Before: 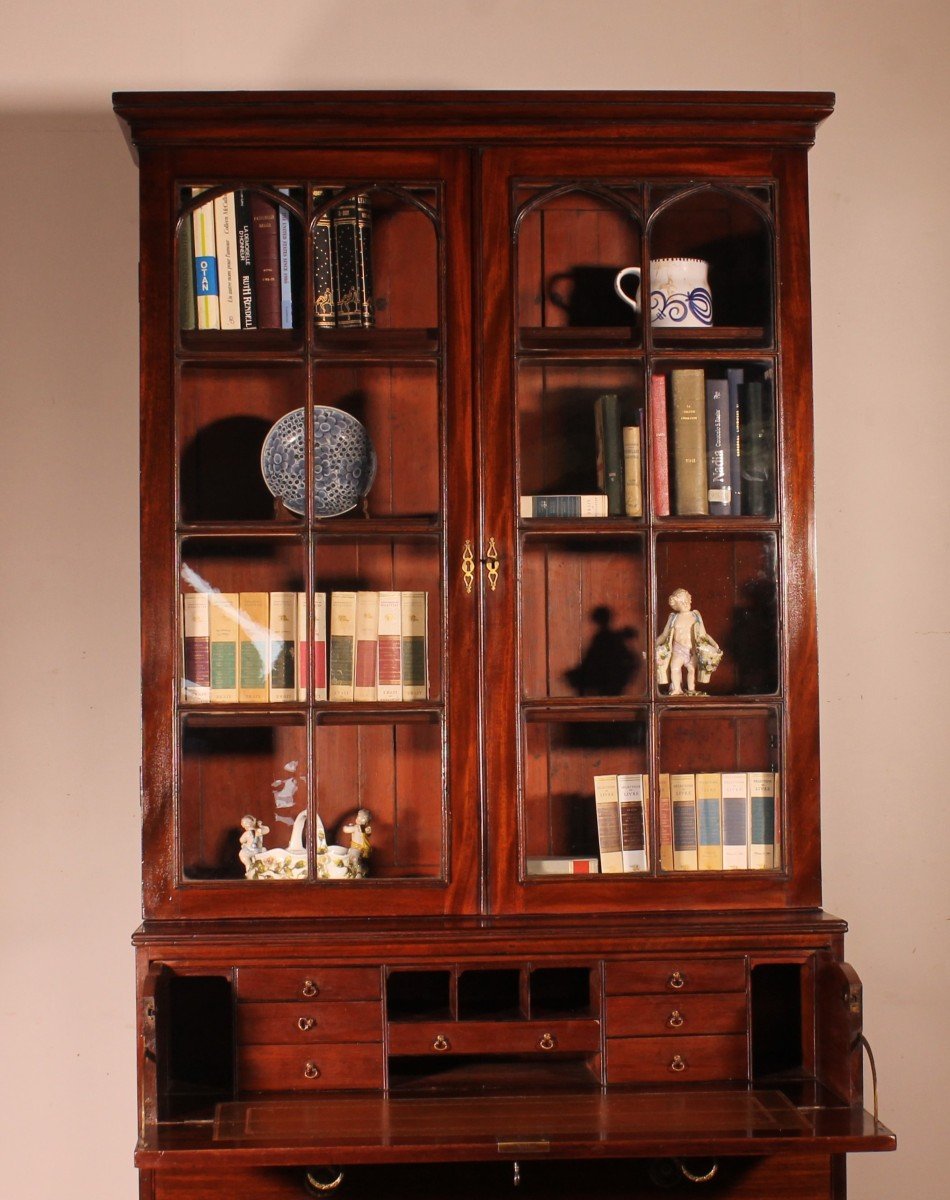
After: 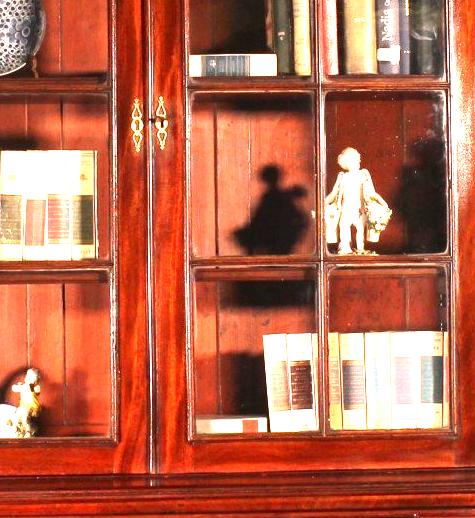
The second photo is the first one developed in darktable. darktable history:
exposure: exposure 1.997 EV, compensate highlight preservation false
contrast brightness saturation: brightness -0.099
crop: left 34.931%, top 36.812%, right 14.965%, bottom 19.968%
